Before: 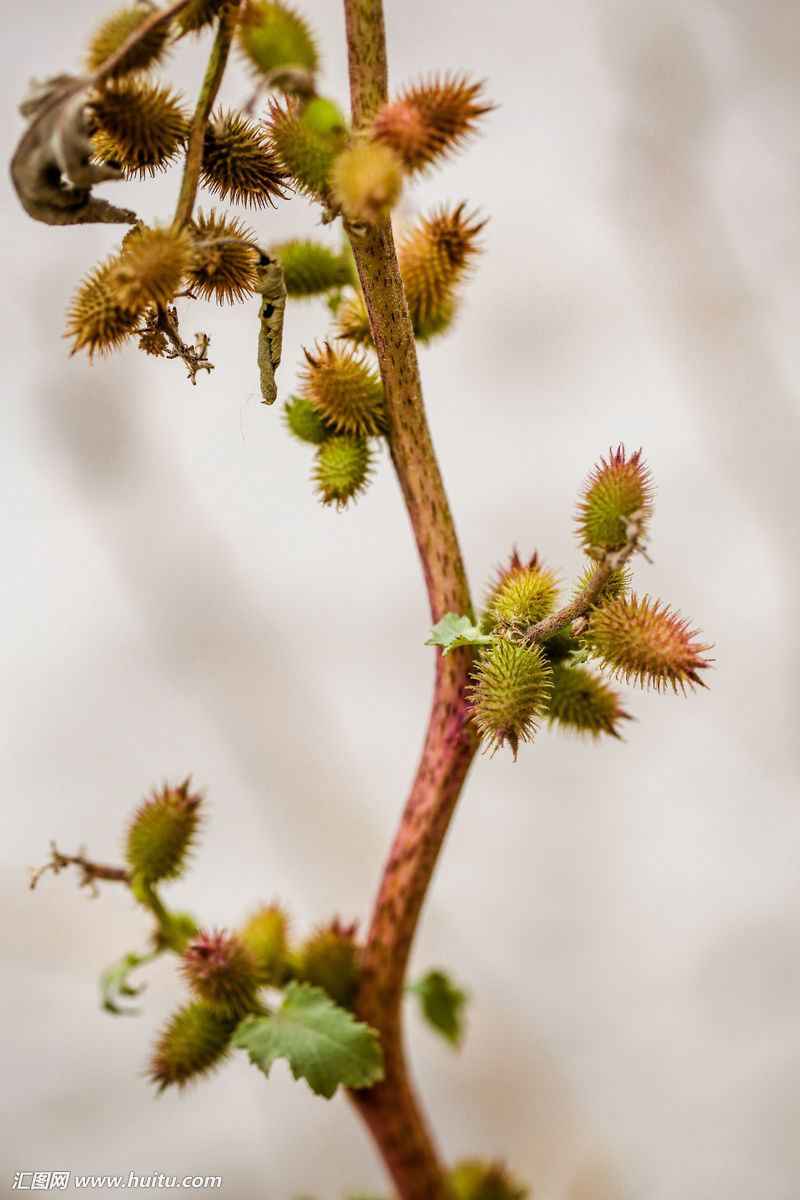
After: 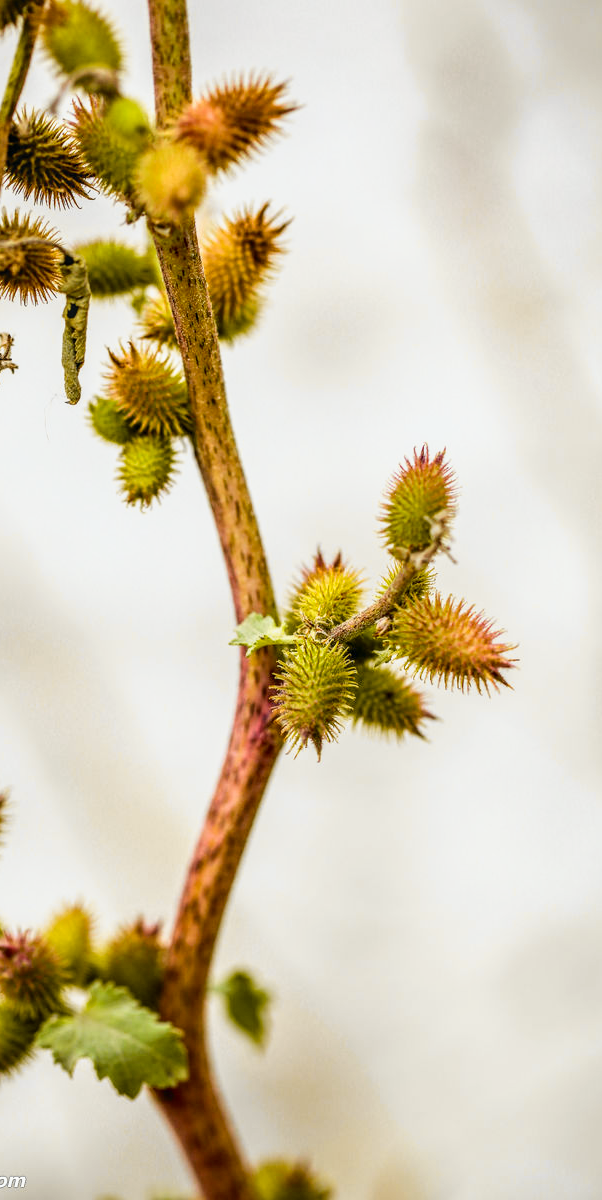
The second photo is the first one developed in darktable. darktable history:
crop and rotate: left 24.659%
local contrast: on, module defaults
tone curve: curves: ch0 [(0, 0.013) (0.129, 0.1) (0.327, 0.382) (0.489, 0.573) (0.66, 0.748) (0.858, 0.926) (1, 0.977)]; ch1 [(0, 0) (0.353, 0.344) (0.45, 0.46) (0.498, 0.495) (0.521, 0.506) (0.563, 0.559) (0.592, 0.585) (0.657, 0.655) (1, 1)]; ch2 [(0, 0) (0.333, 0.346) (0.375, 0.375) (0.427, 0.44) (0.5, 0.501) (0.505, 0.499) (0.528, 0.533) (0.579, 0.61) (0.612, 0.644) (0.66, 0.715) (1, 1)], color space Lab, independent channels, preserve colors none
shadows and highlights: shadows 43.31, highlights 7.16
